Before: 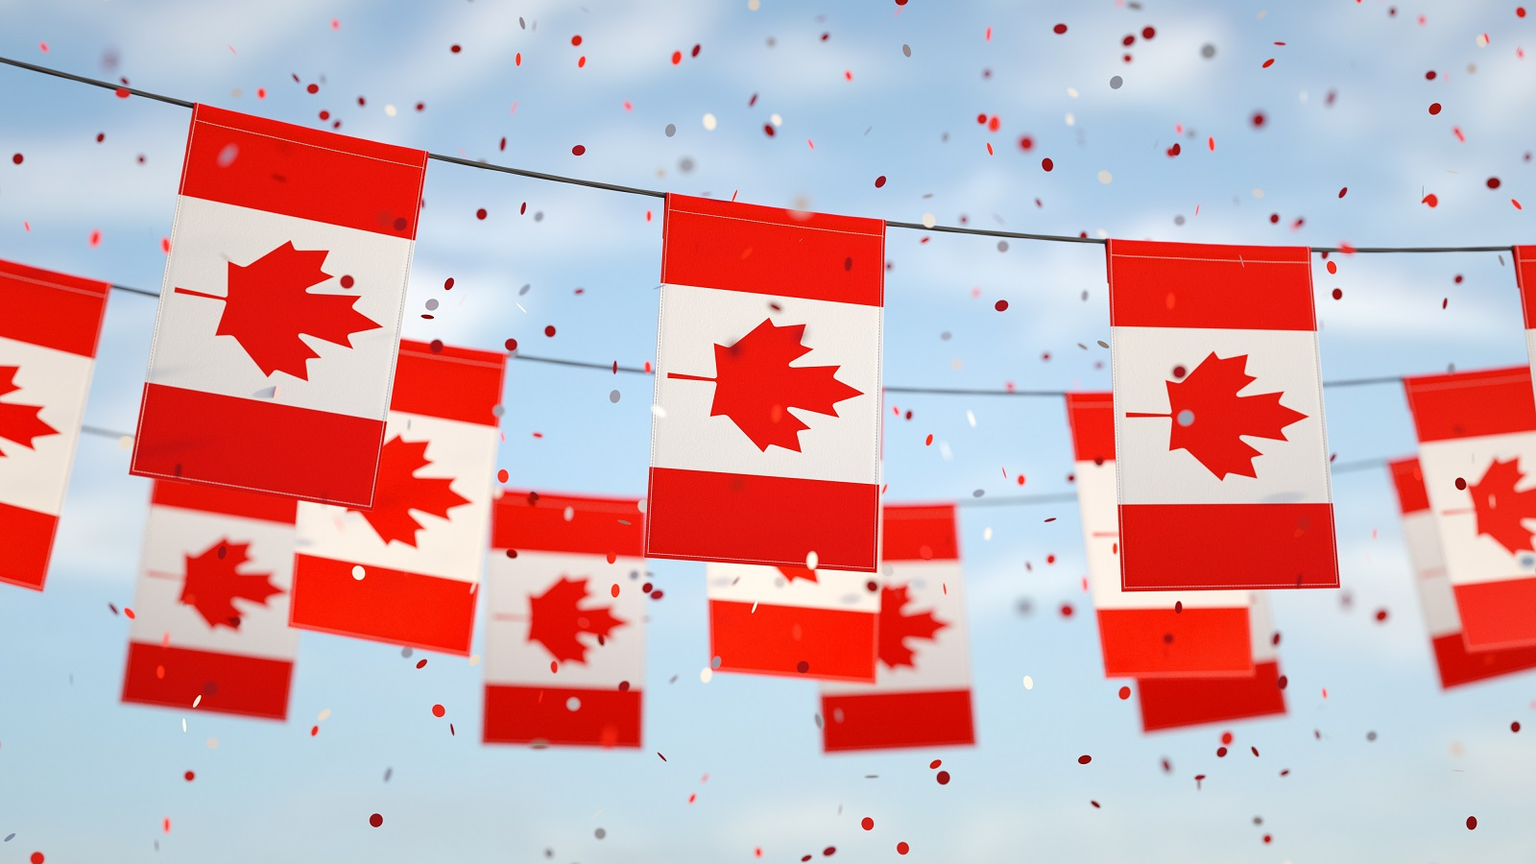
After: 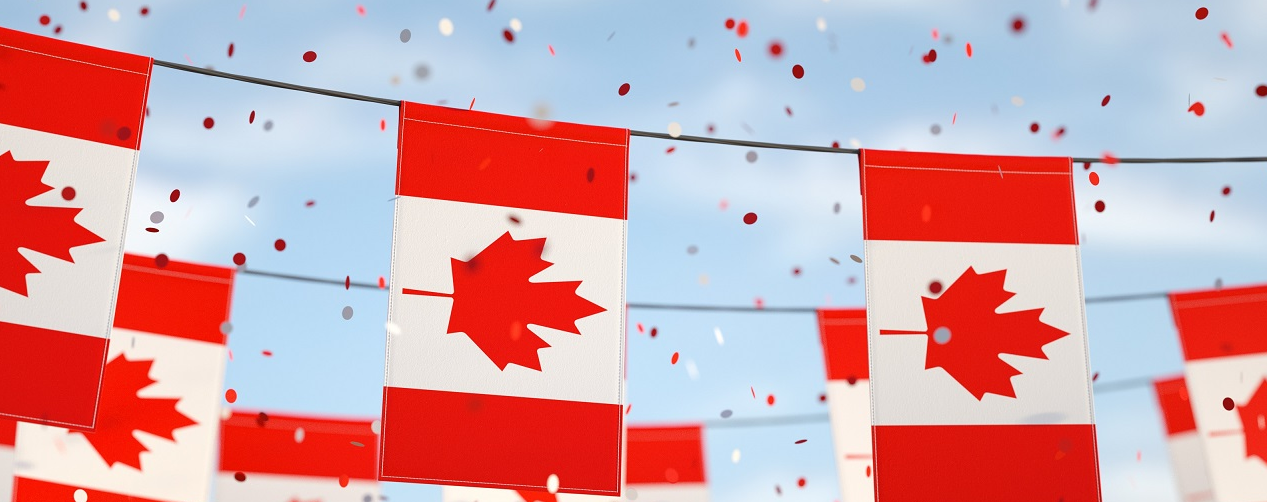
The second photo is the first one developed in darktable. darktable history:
crop: left 18.334%, top 11.122%, right 2.434%, bottom 33.03%
